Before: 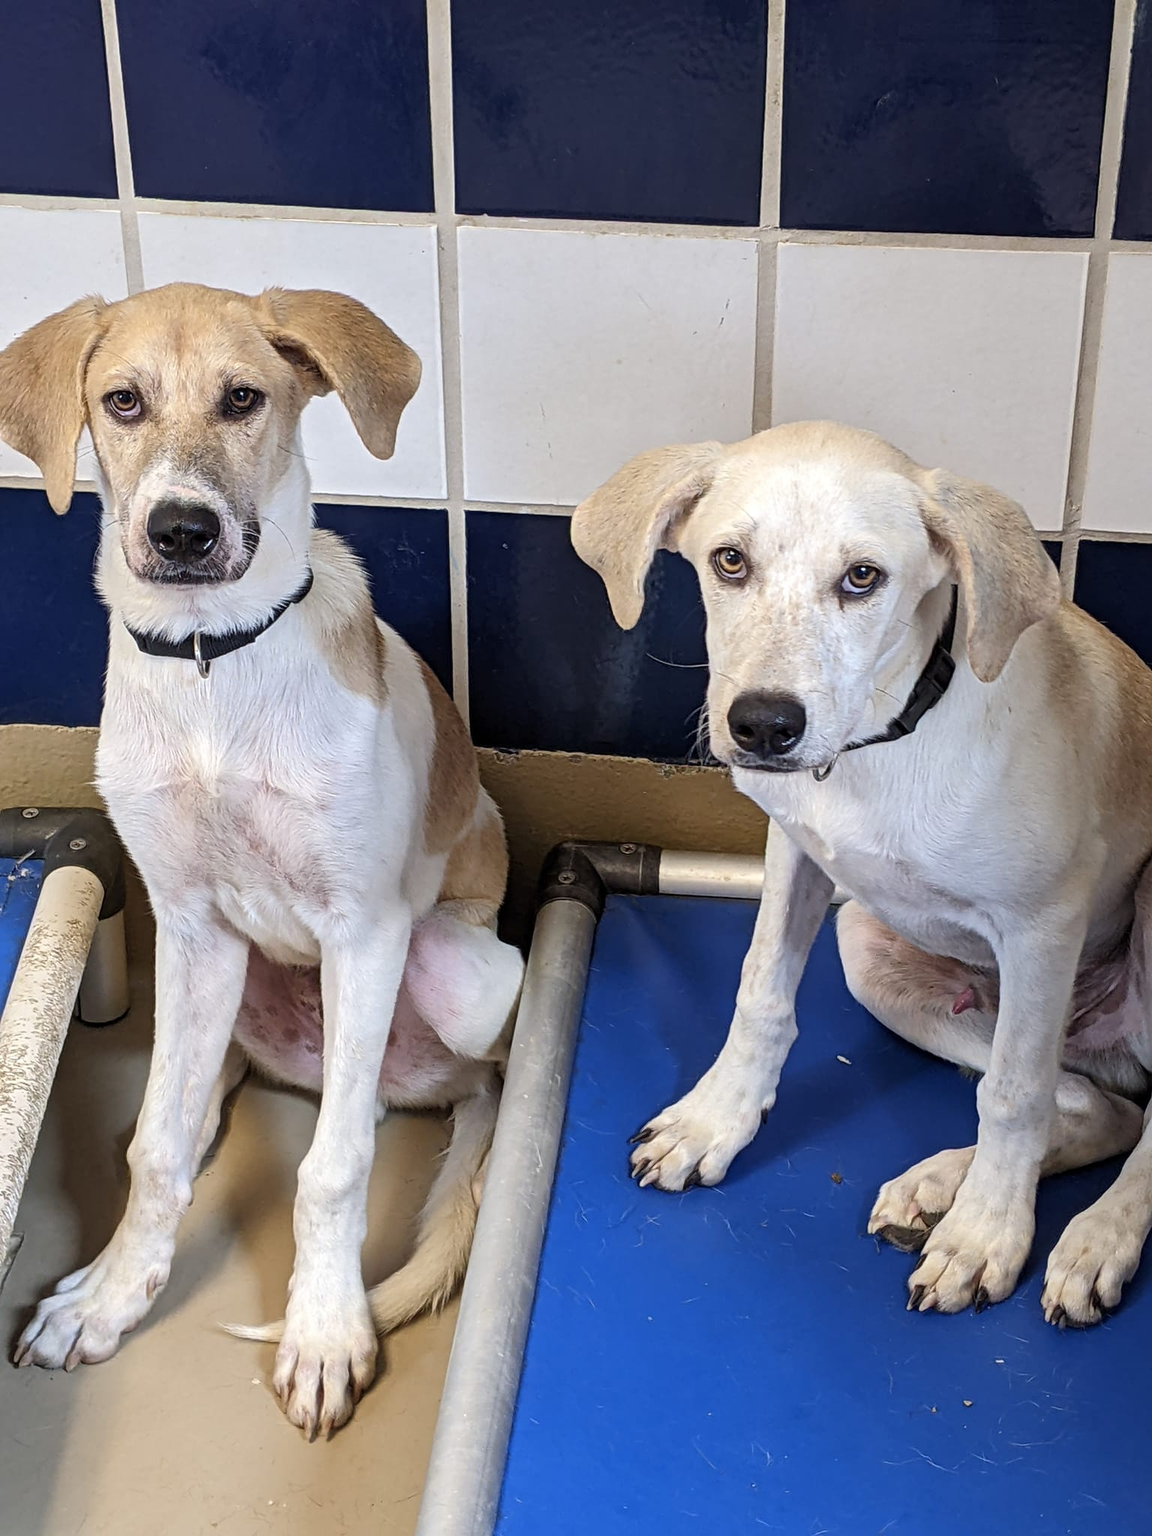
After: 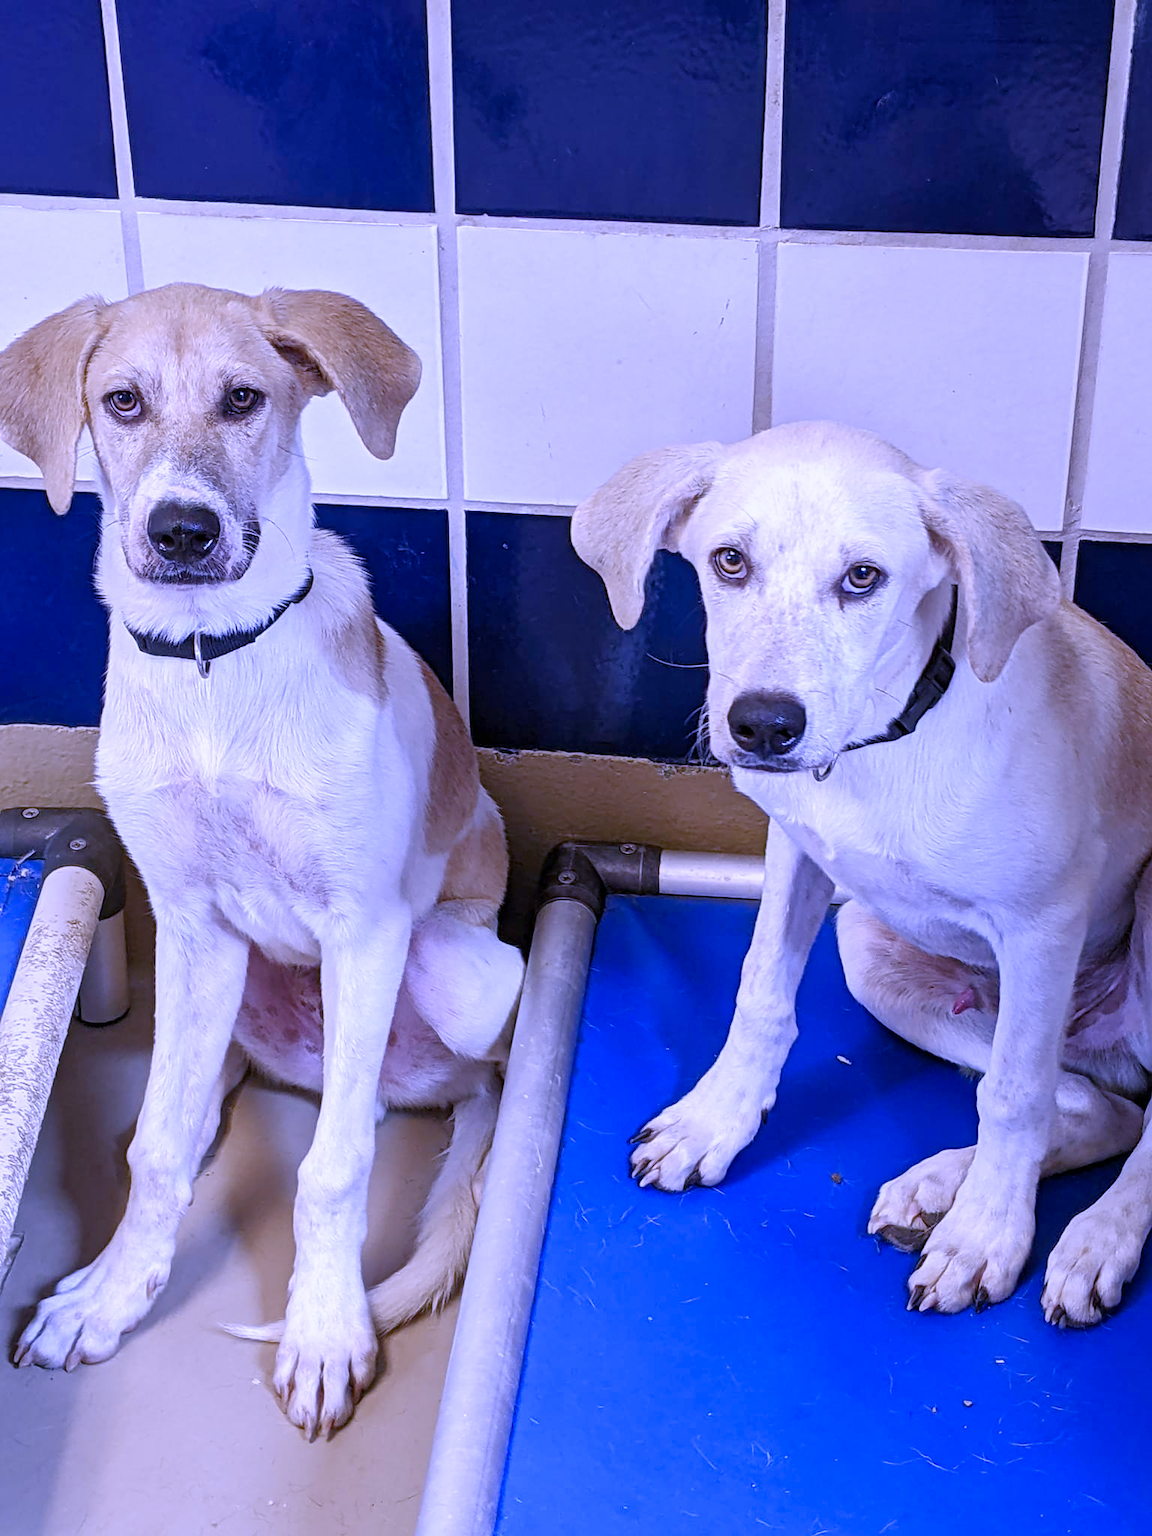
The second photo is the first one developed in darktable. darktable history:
white balance: red 0.98, blue 1.61
color balance rgb: shadows lift › chroma 1%, shadows lift › hue 113°, highlights gain › chroma 0.2%, highlights gain › hue 333°, perceptual saturation grading › global saturation 20%, perceptual saturation grading › highlights -50%, perceptual saturation grading › shadows 25%, contrast -10%
